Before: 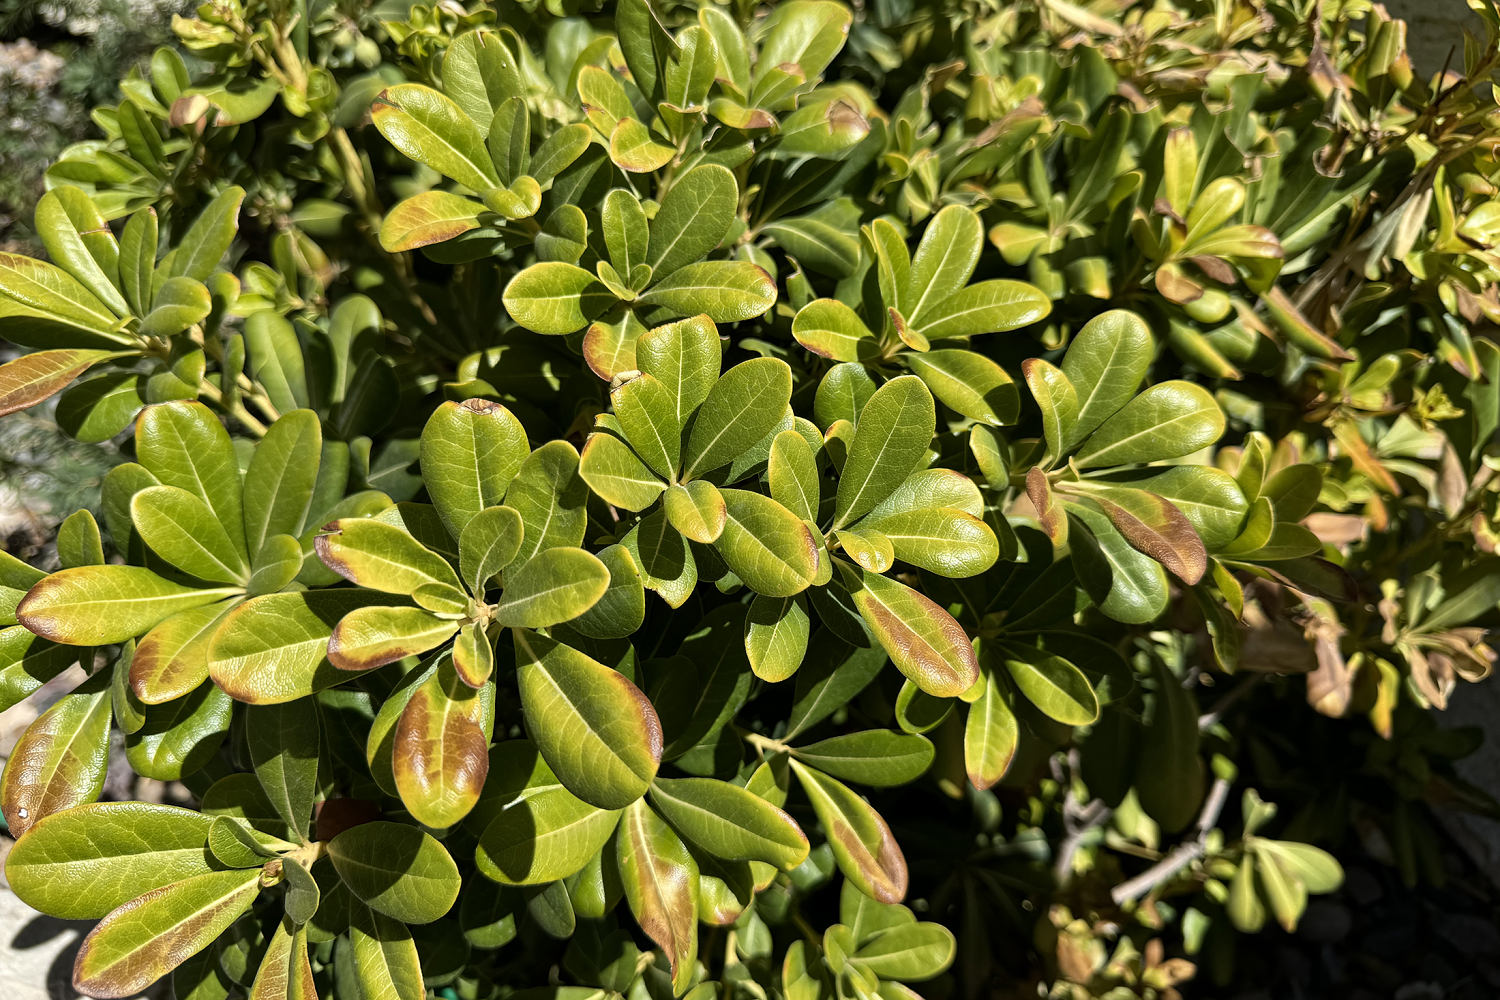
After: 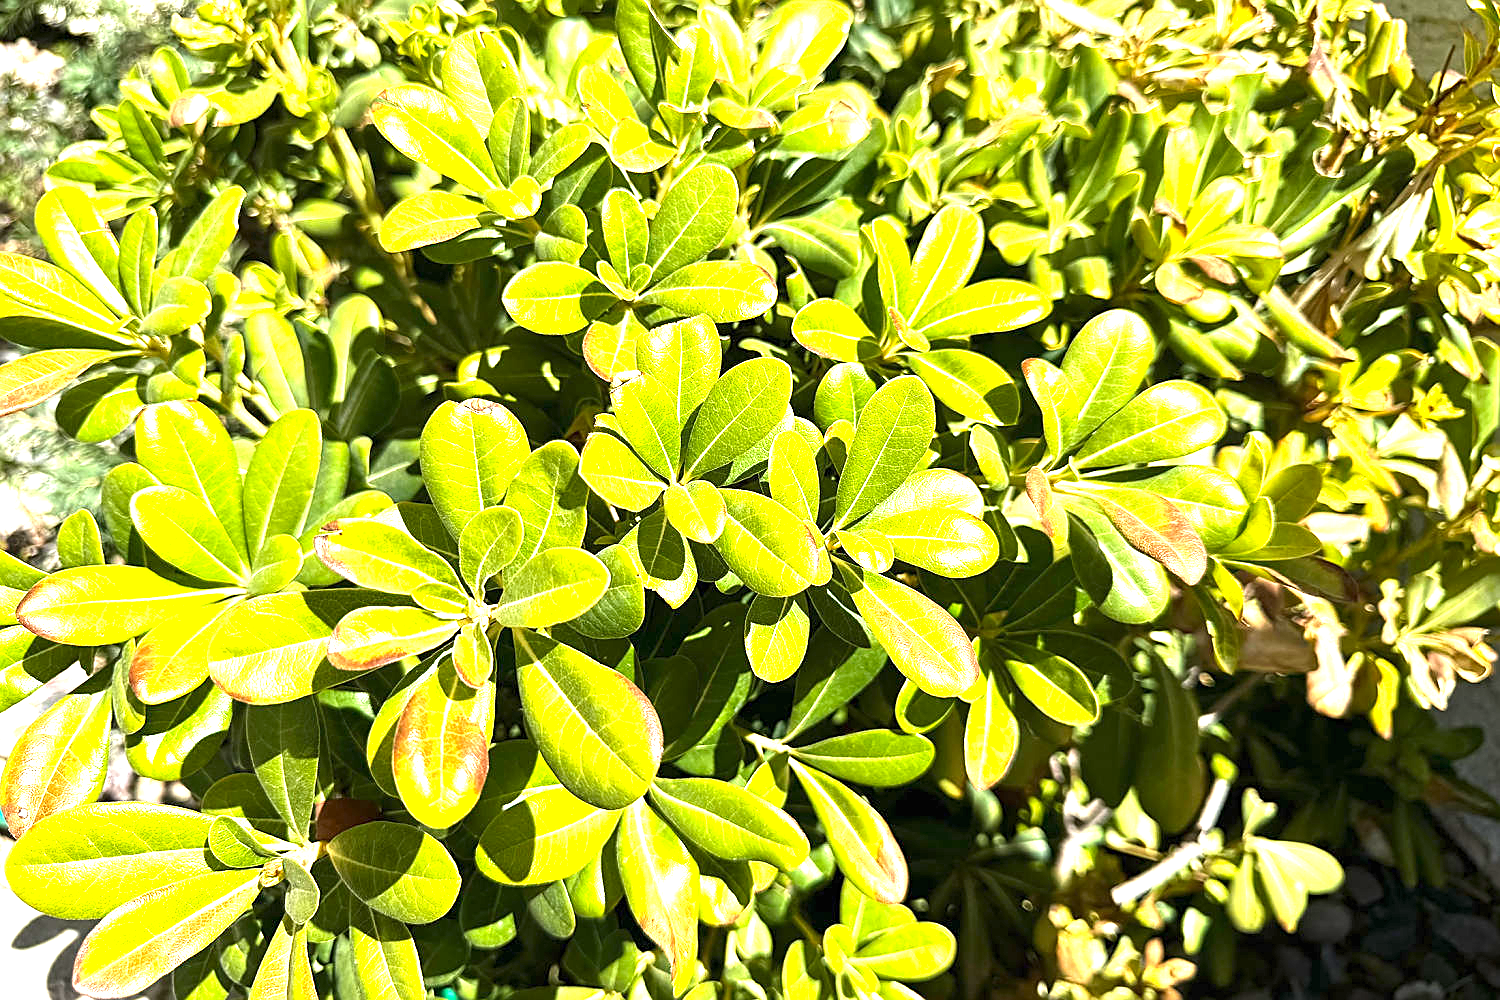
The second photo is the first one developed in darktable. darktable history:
exposure: black level correction 0, exposure 2.097 EV, compensate highlight preservation false
sharpen: on, module defaults
